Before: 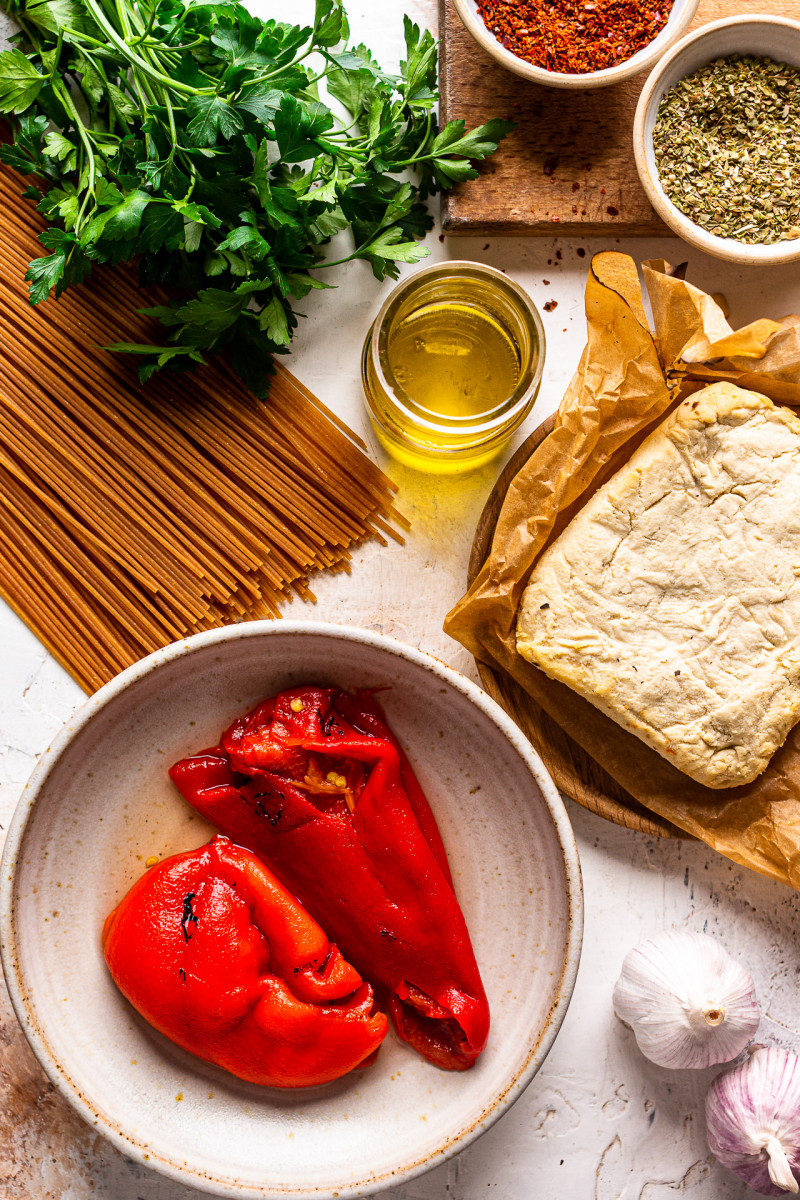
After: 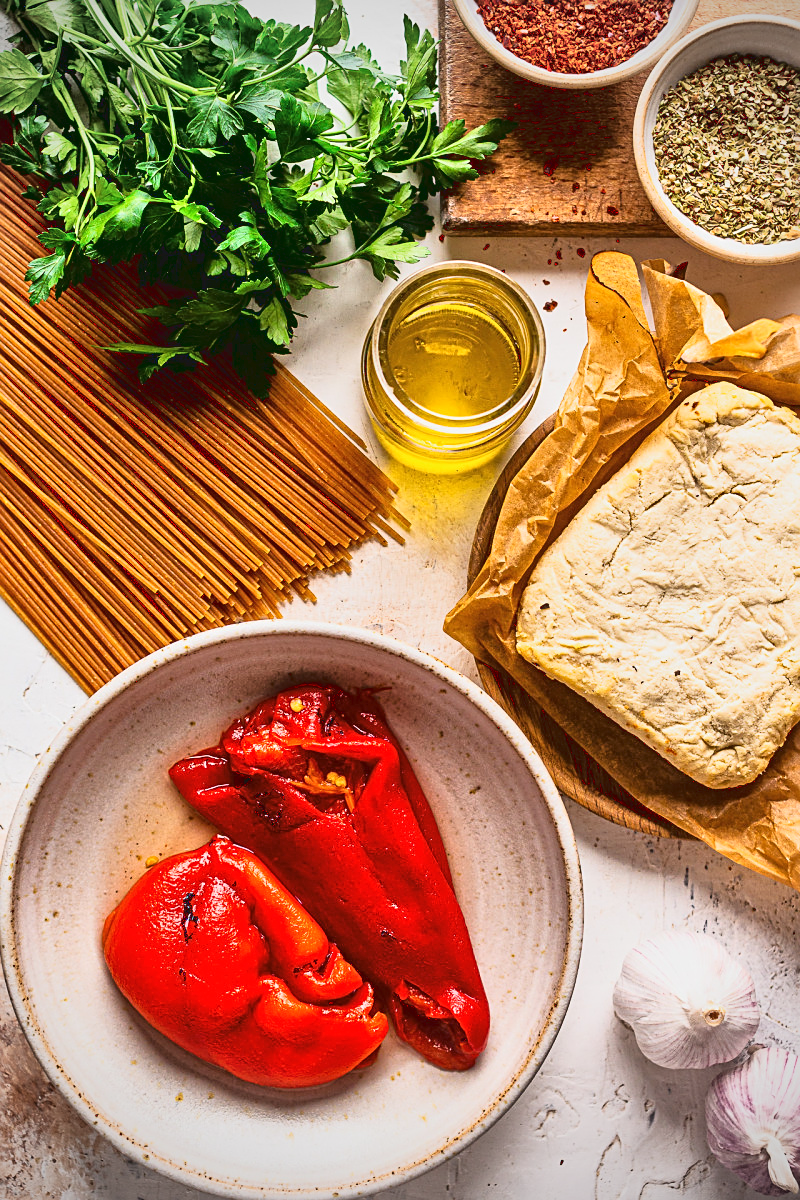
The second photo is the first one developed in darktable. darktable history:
sharpen: on, module defaults
tone equalizer: -7 EV 0.15 EV, -6 EV 0.6 EV, -5 EV 1.15 EV, -4 EV 1.33 EV, -3 EV 1.15 EV, -2 EV 0.6 EV, -1 EV 0.15 EV, mask exposure compensation -0.5 EV
tone curve: curves: ch0 [(0, 0.072) (0.249, 0.176) (0.518, 0.489) (0.832, 0.854) (1, 0.948)], color space Lab, linked channels, preserve colors none
vignetting: on, module defaults
